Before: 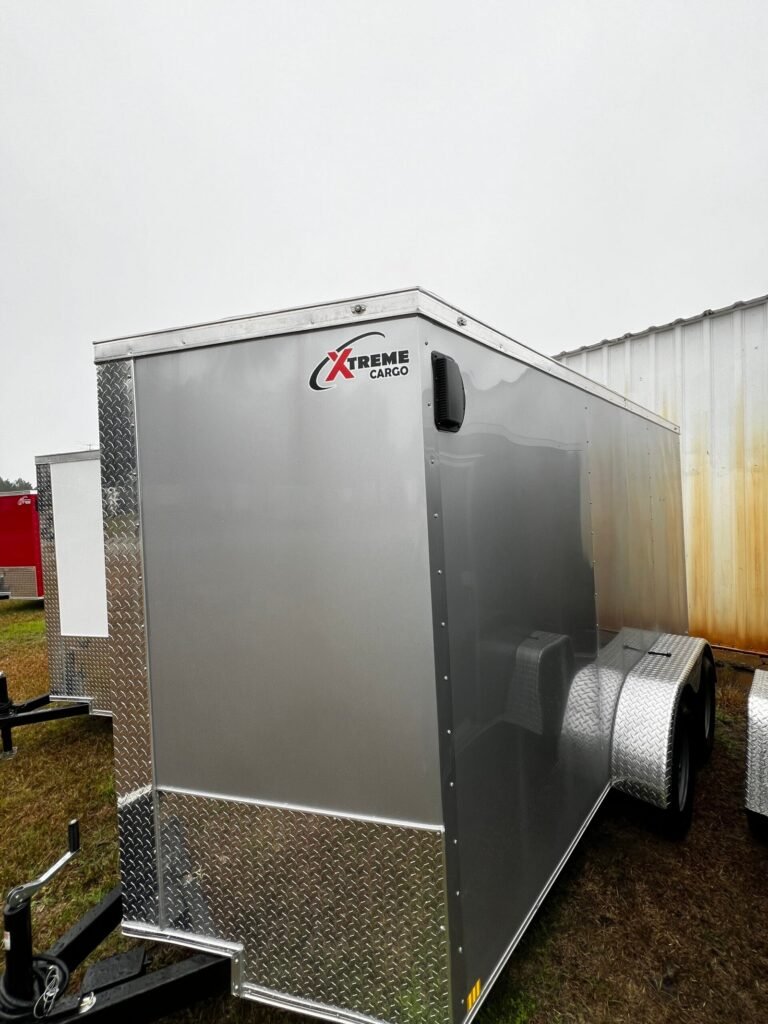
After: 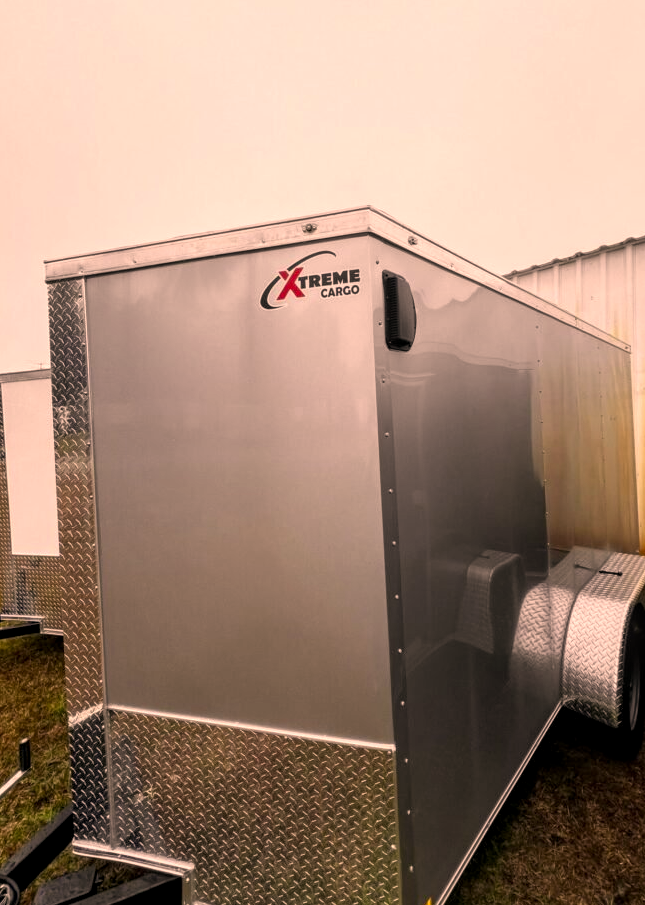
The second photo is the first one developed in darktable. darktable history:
color correction: highlights a* 20.68, highlights b* 19.68
crop: left 6.42%, top 7.968%, right 9.549%, bottom 3.628%
local contrast: on, module defaults
